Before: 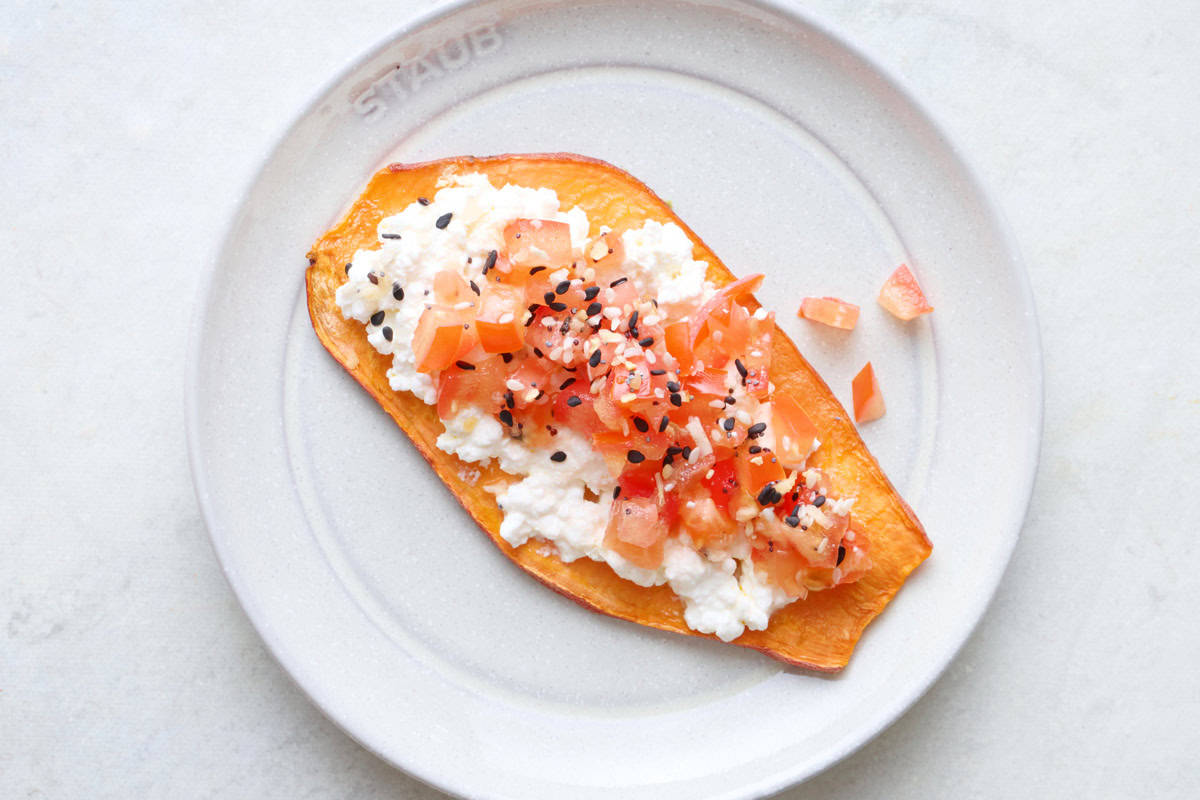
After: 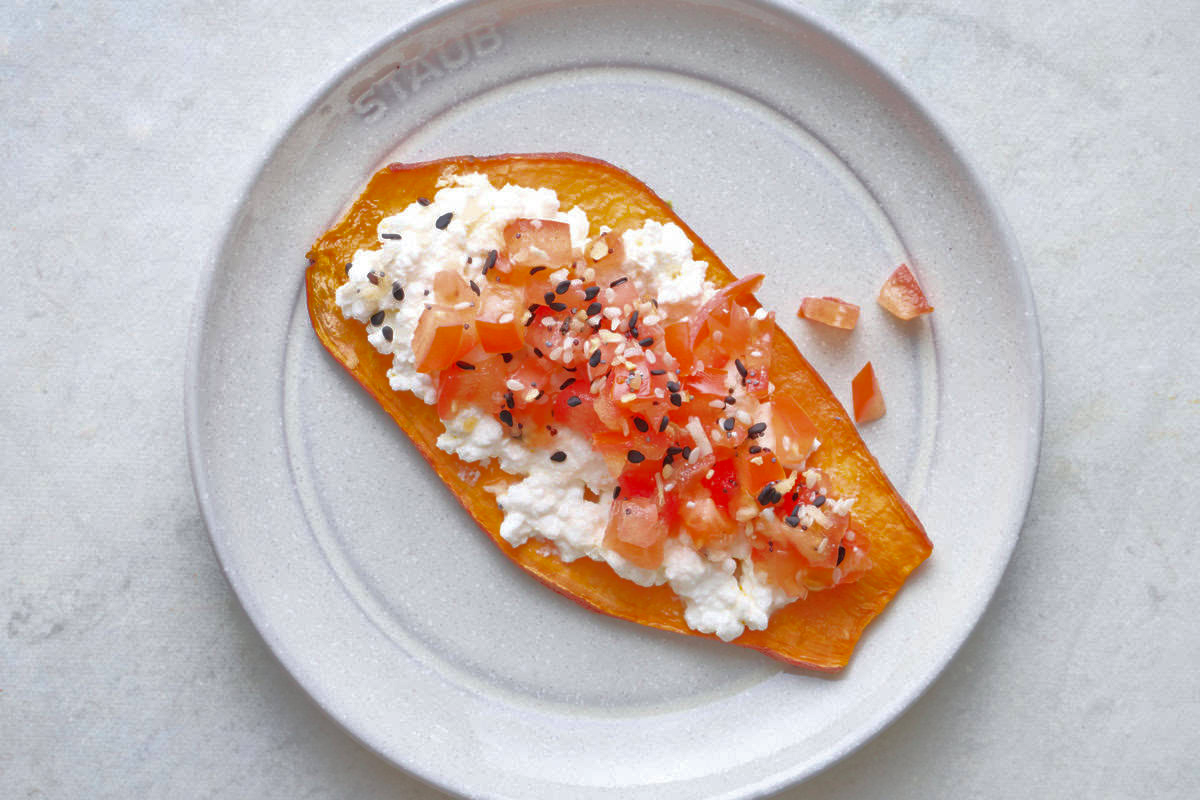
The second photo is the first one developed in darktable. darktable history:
shadows and highlights: shadows 39.54, highlights -60
